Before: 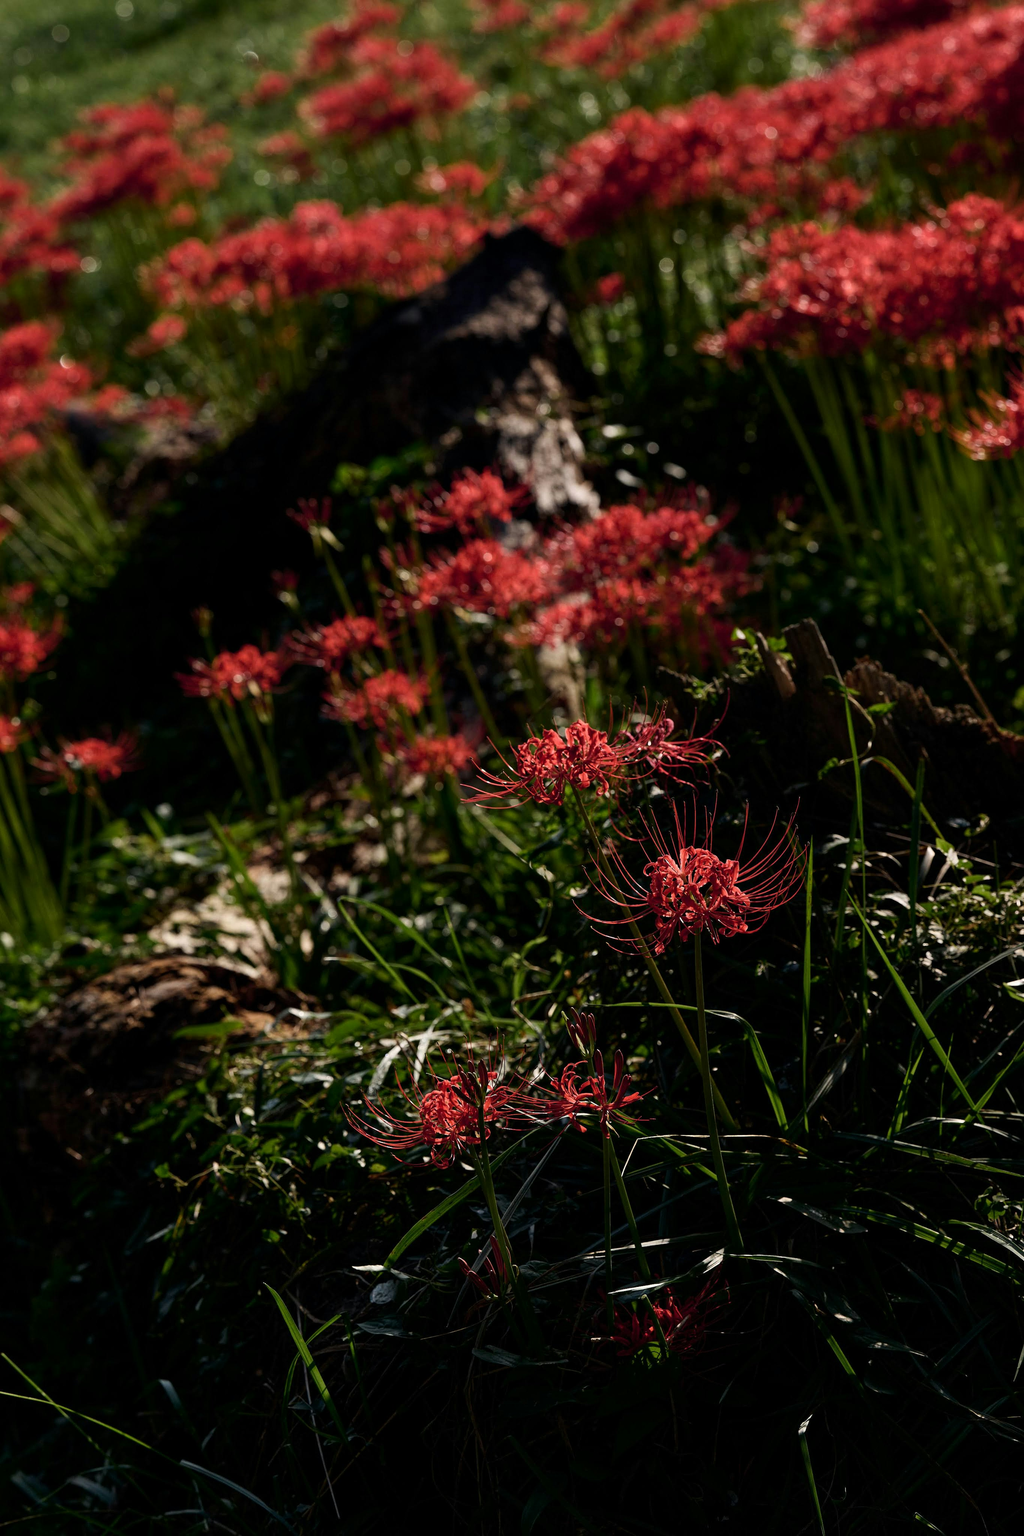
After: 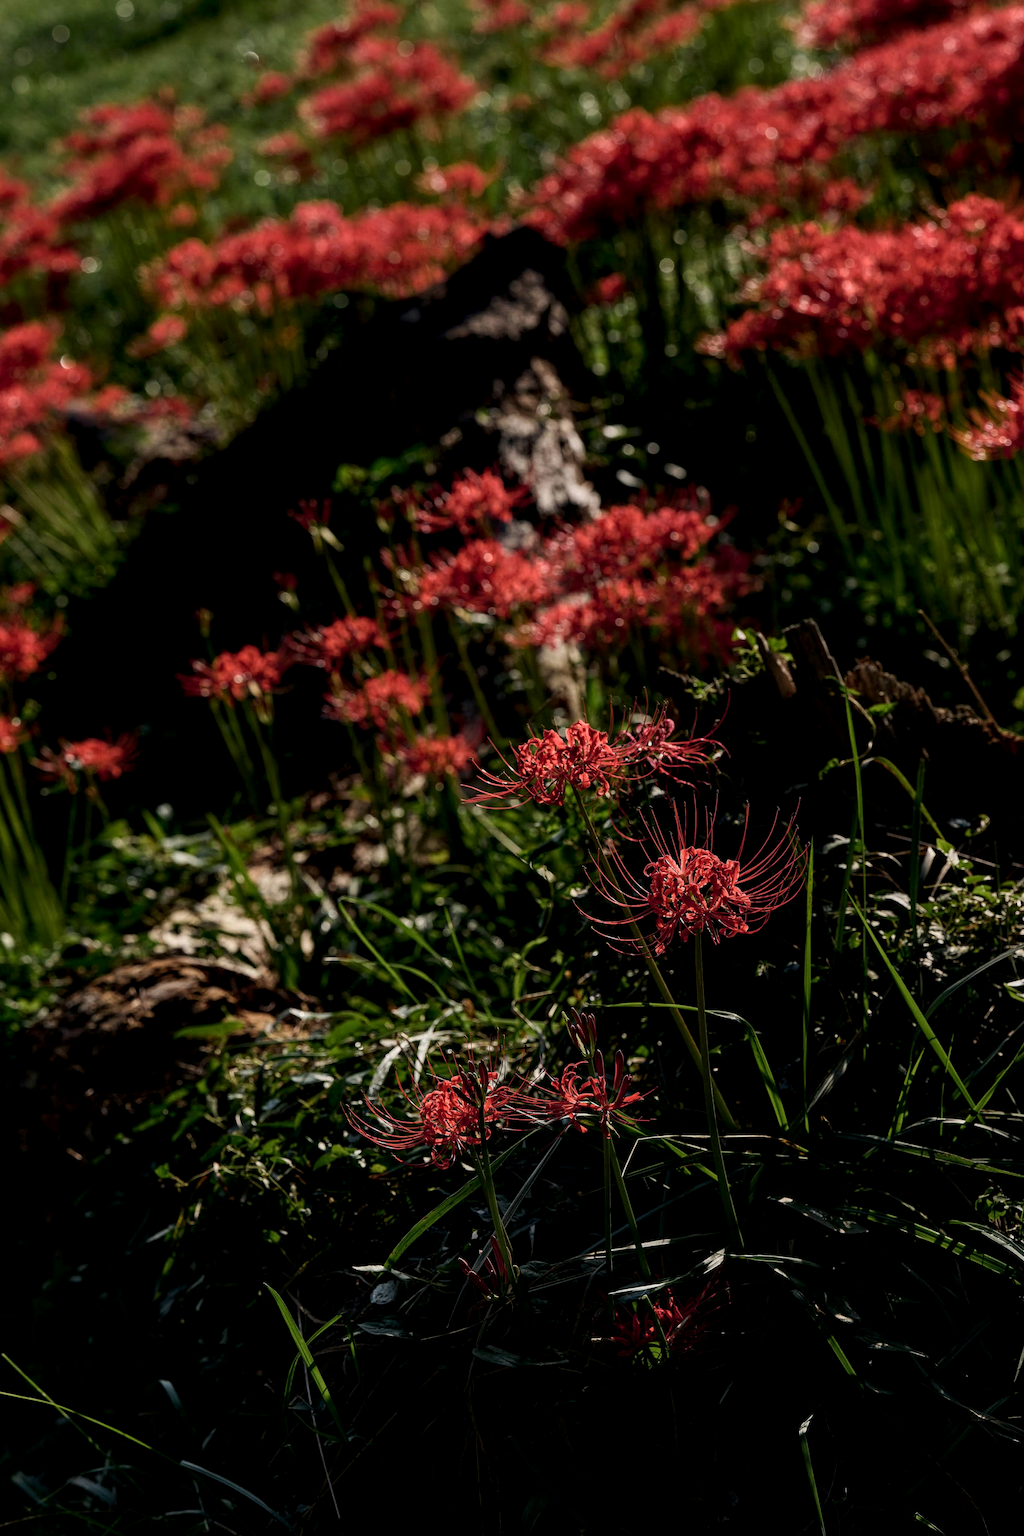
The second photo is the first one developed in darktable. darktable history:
exposure: black level correction 0.002, exposure -0.104 EV, compensate highlight preservation false
local contrast: on, module defaults
